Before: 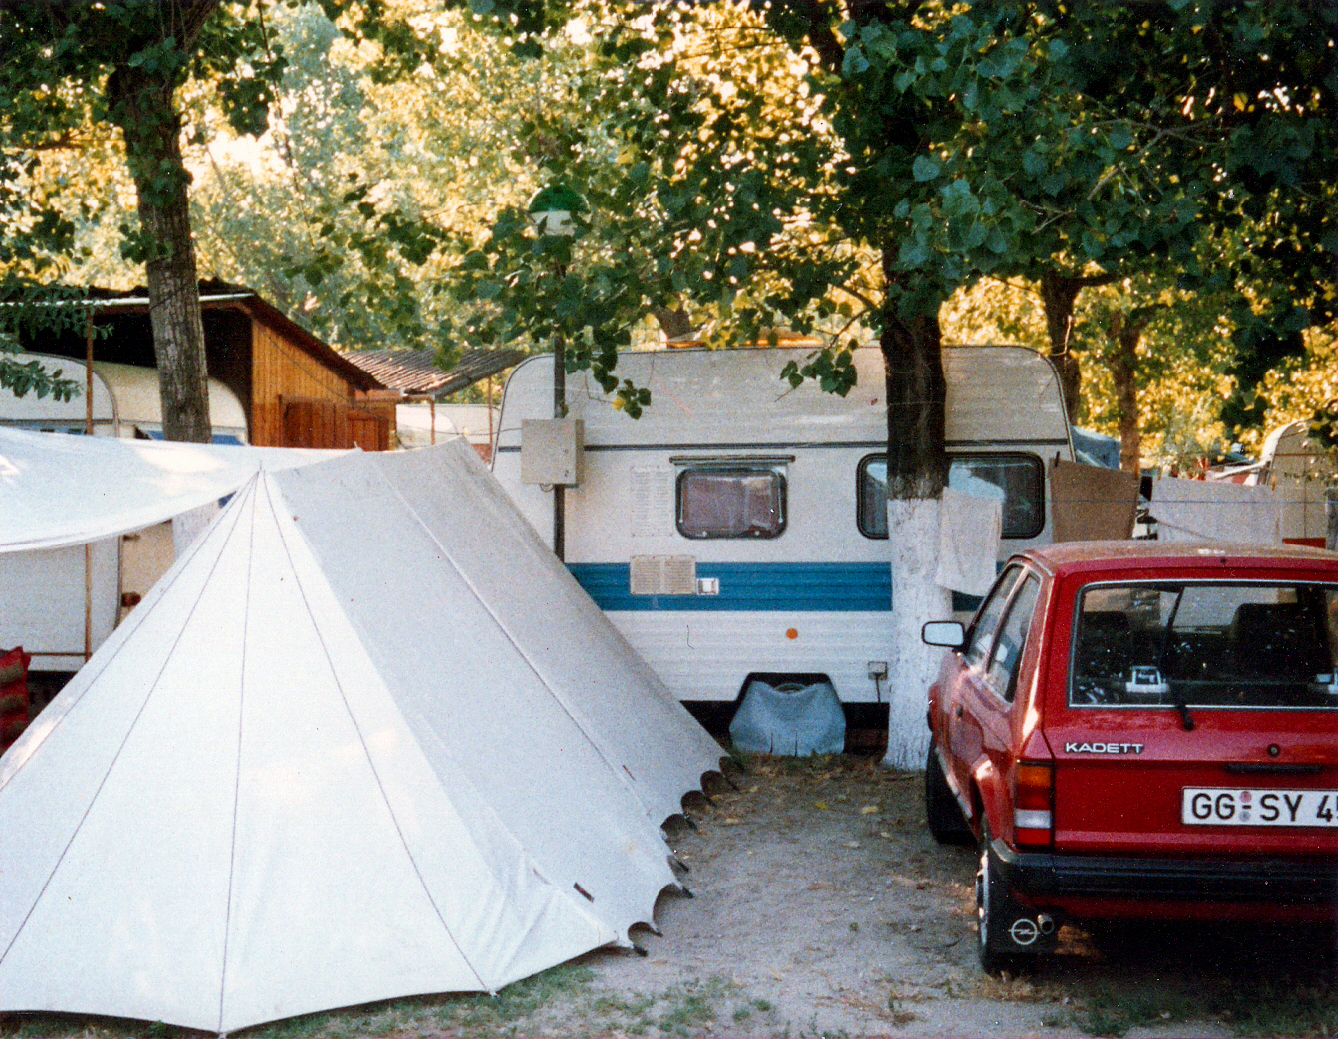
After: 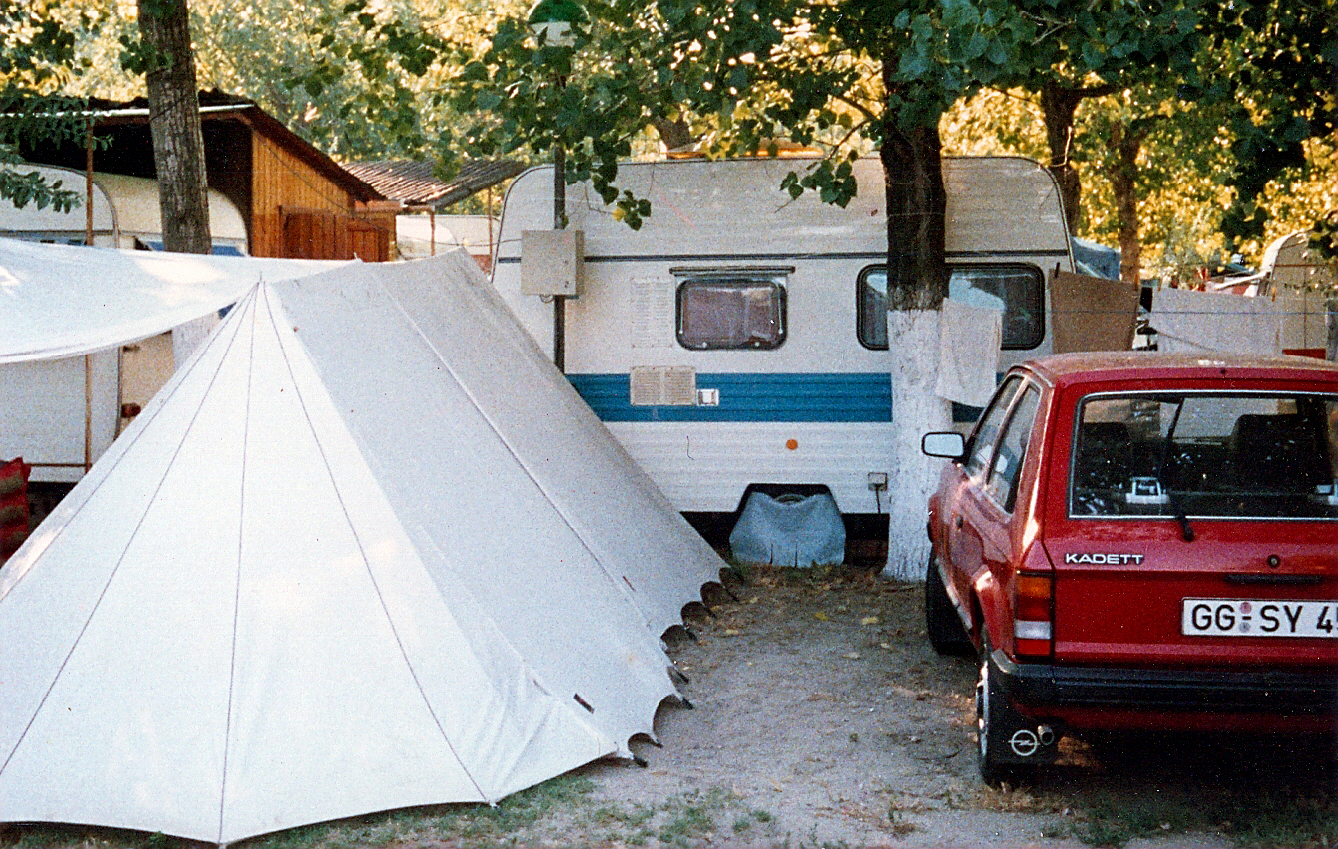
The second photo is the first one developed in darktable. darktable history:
sharpen: on, module defaults
crop and rotate: top 18.223%
